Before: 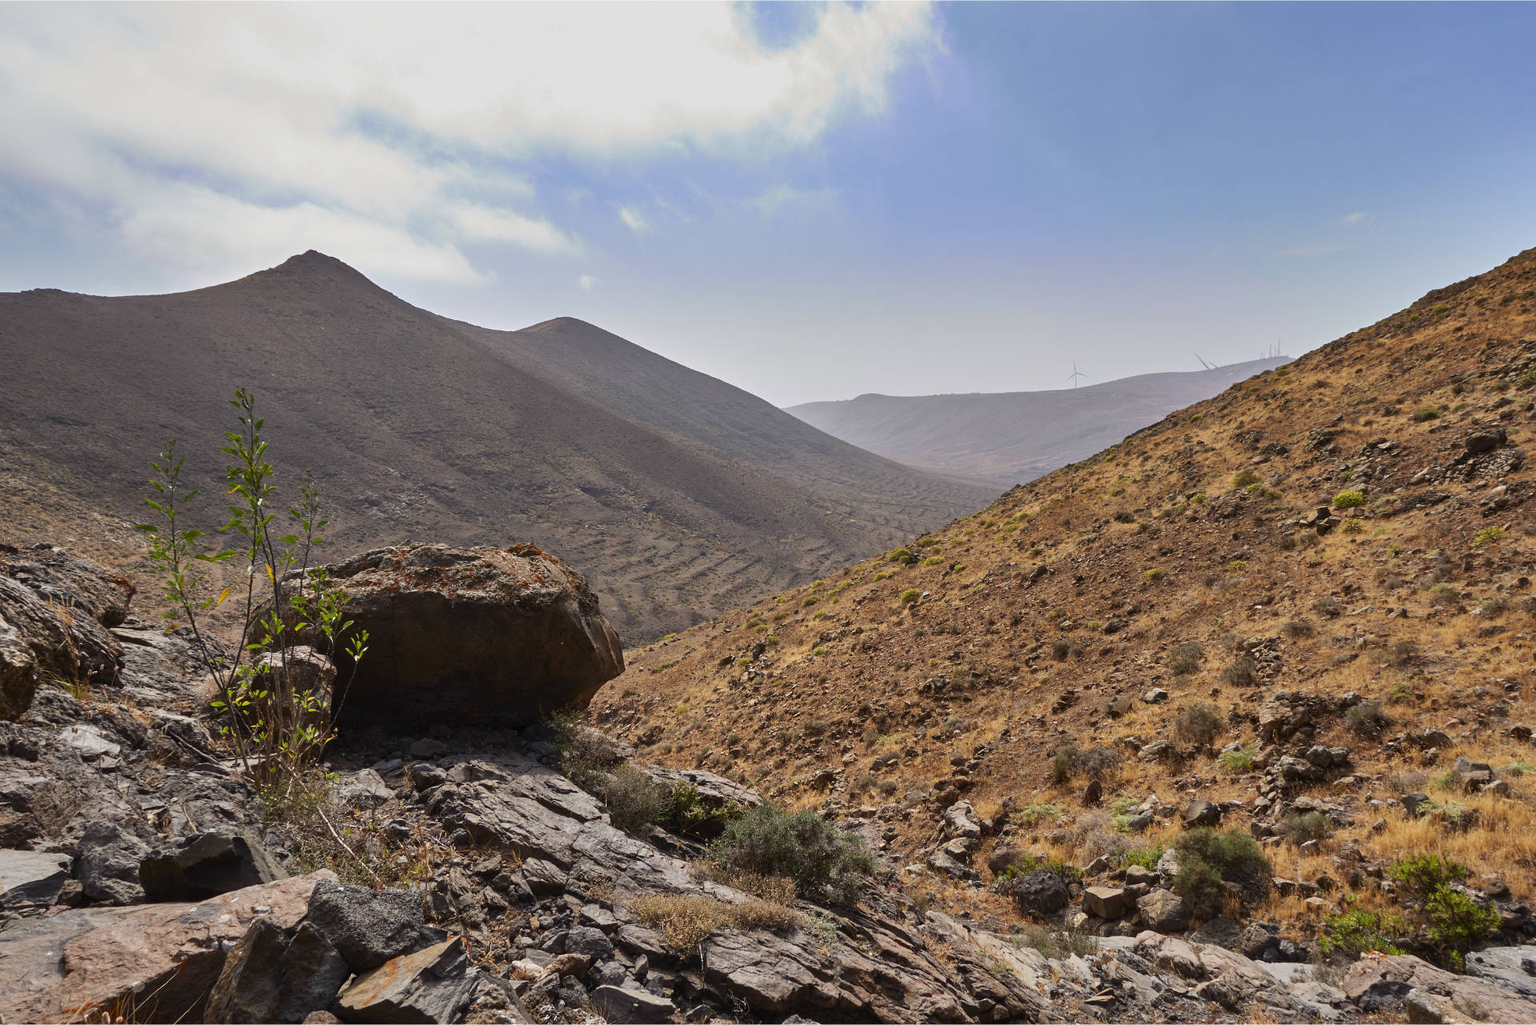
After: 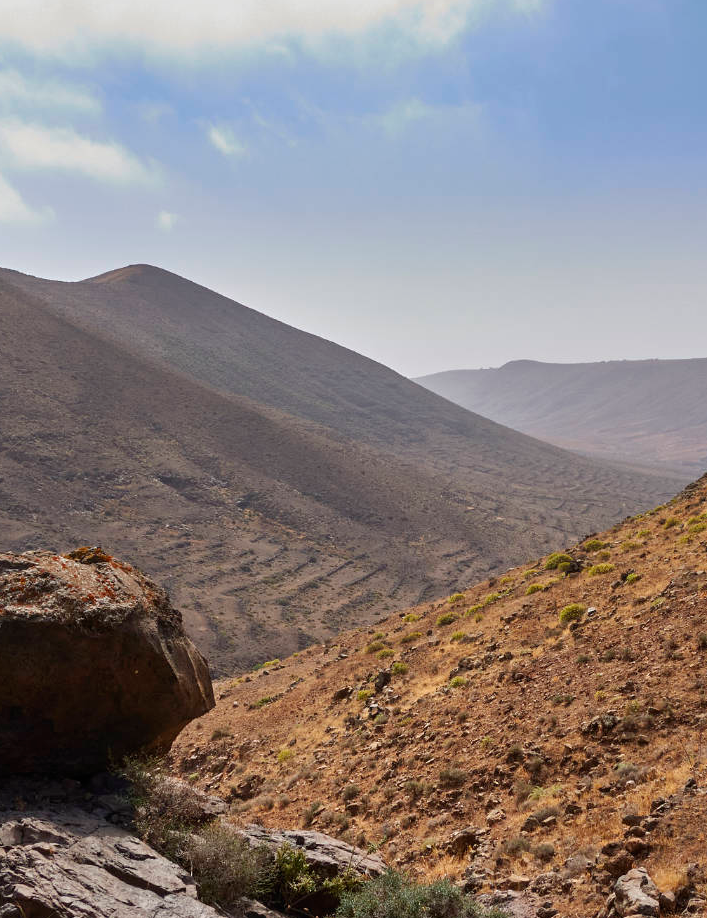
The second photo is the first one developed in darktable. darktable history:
crop and rotate: left 29.525%, top 10.371%, right 33.611%, bottom 17.961%
